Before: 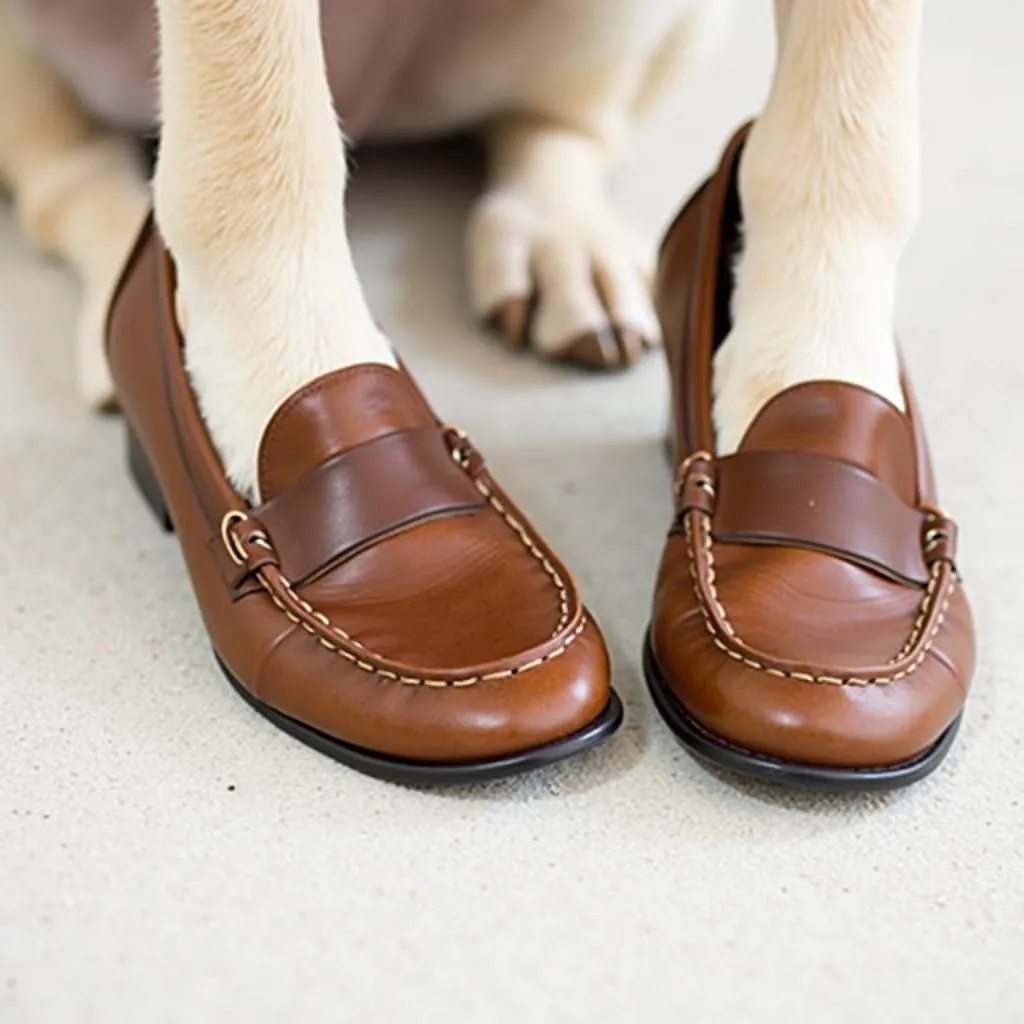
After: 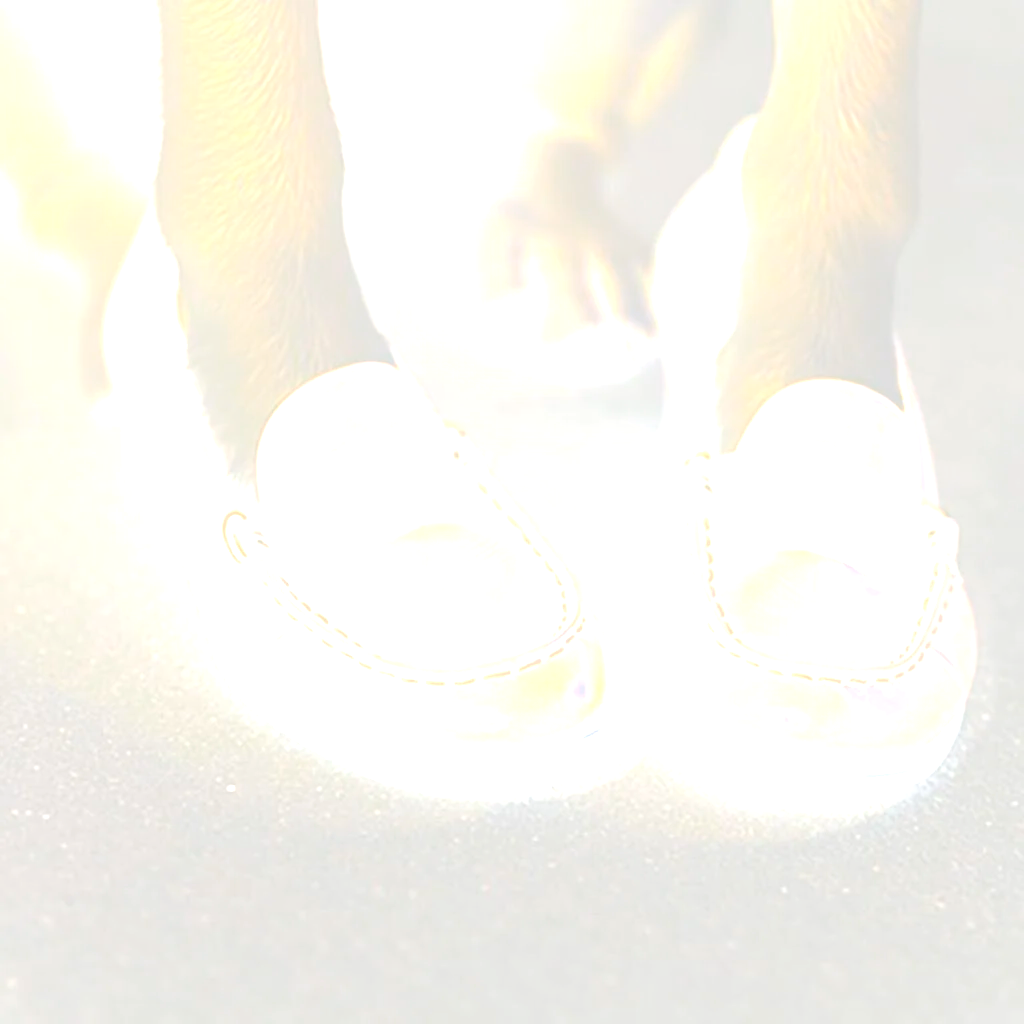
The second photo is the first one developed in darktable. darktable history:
bloom: size 85%, threshold 5%, strength 85%
exposure: exposure 0.74 EV, compensate highlight preservation false
